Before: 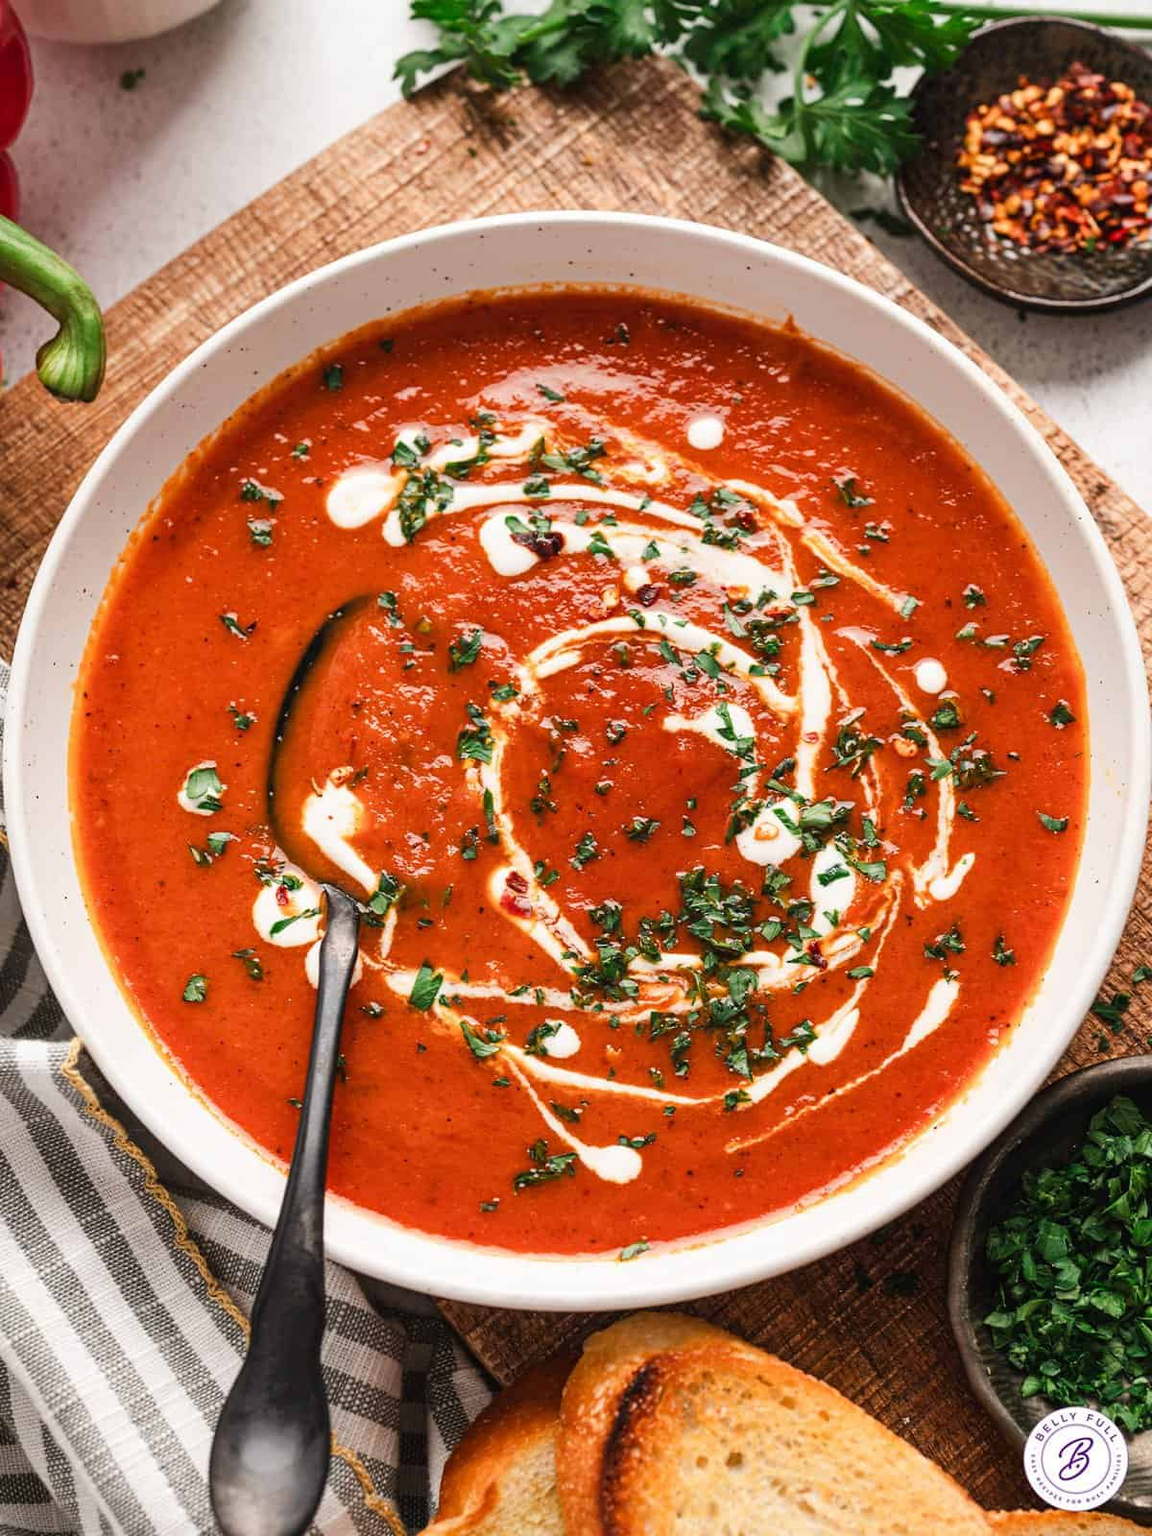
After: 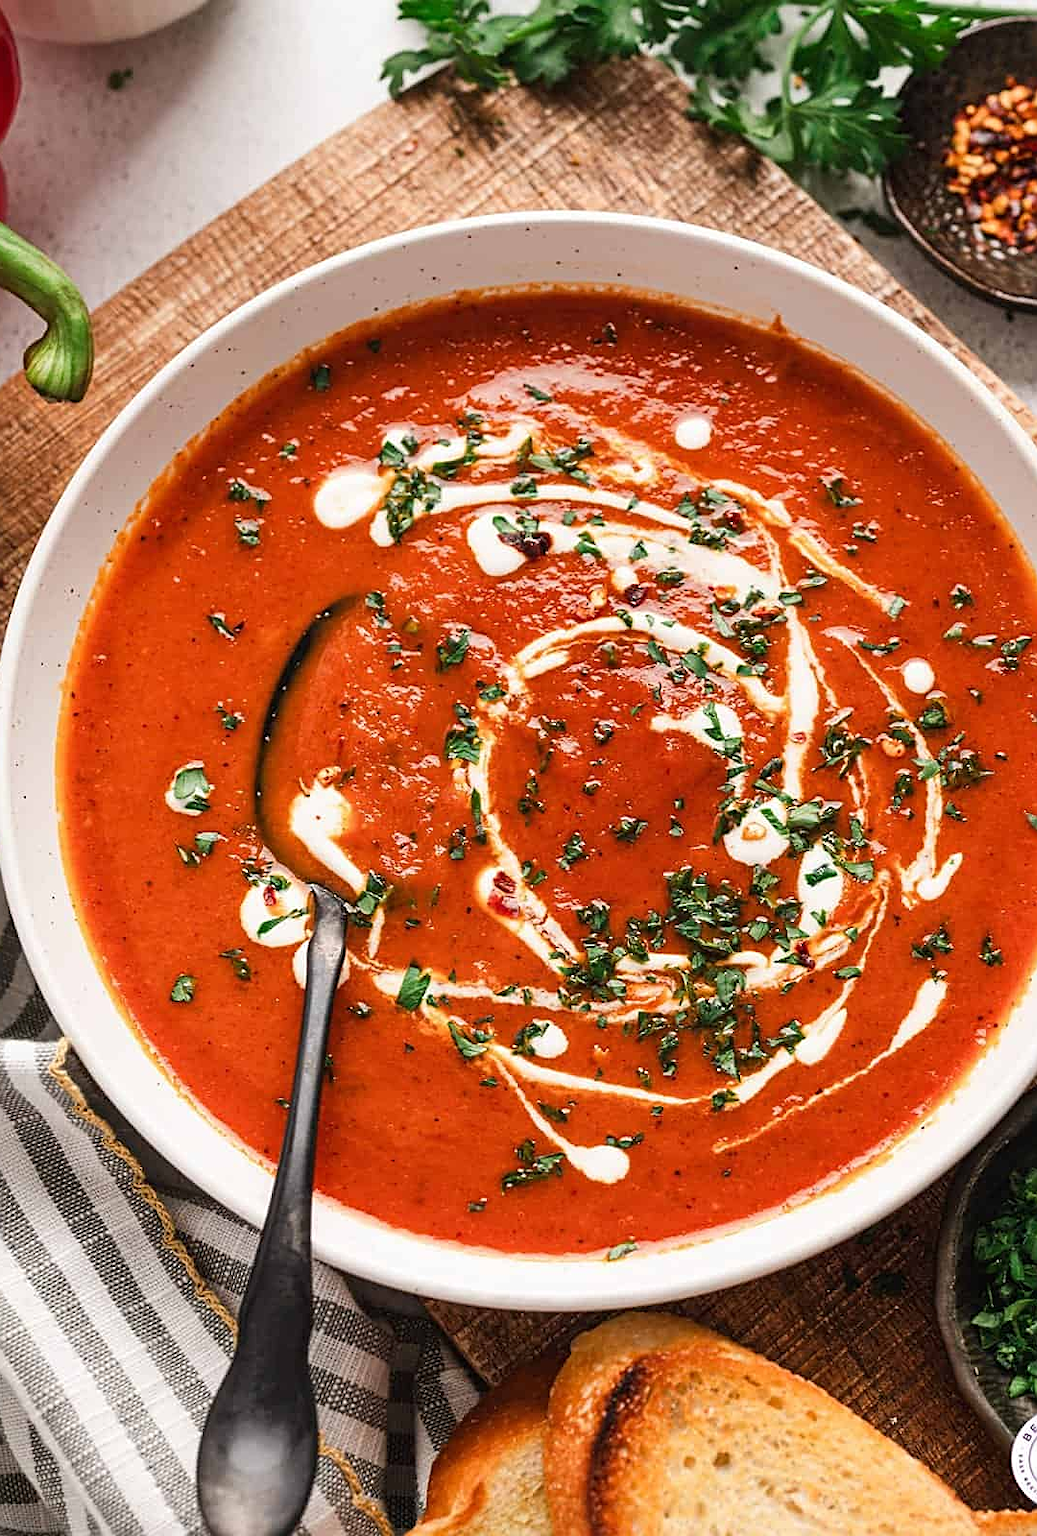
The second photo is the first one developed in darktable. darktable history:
crop and rotate: left 1.088%, right 8.807%
sharpen: on, module defaults
exposure: compensate highlight preservation false
